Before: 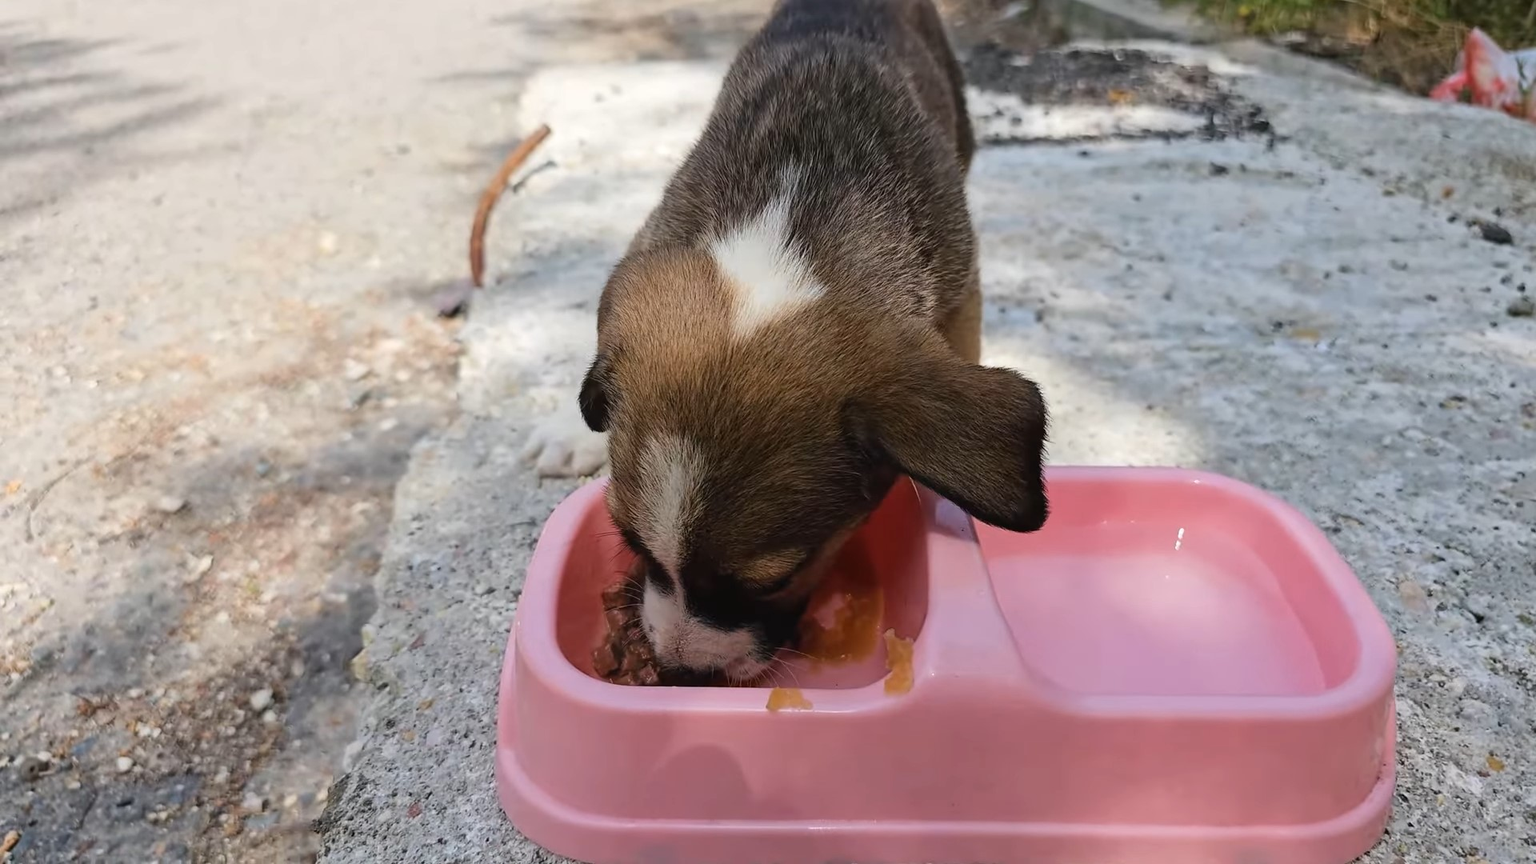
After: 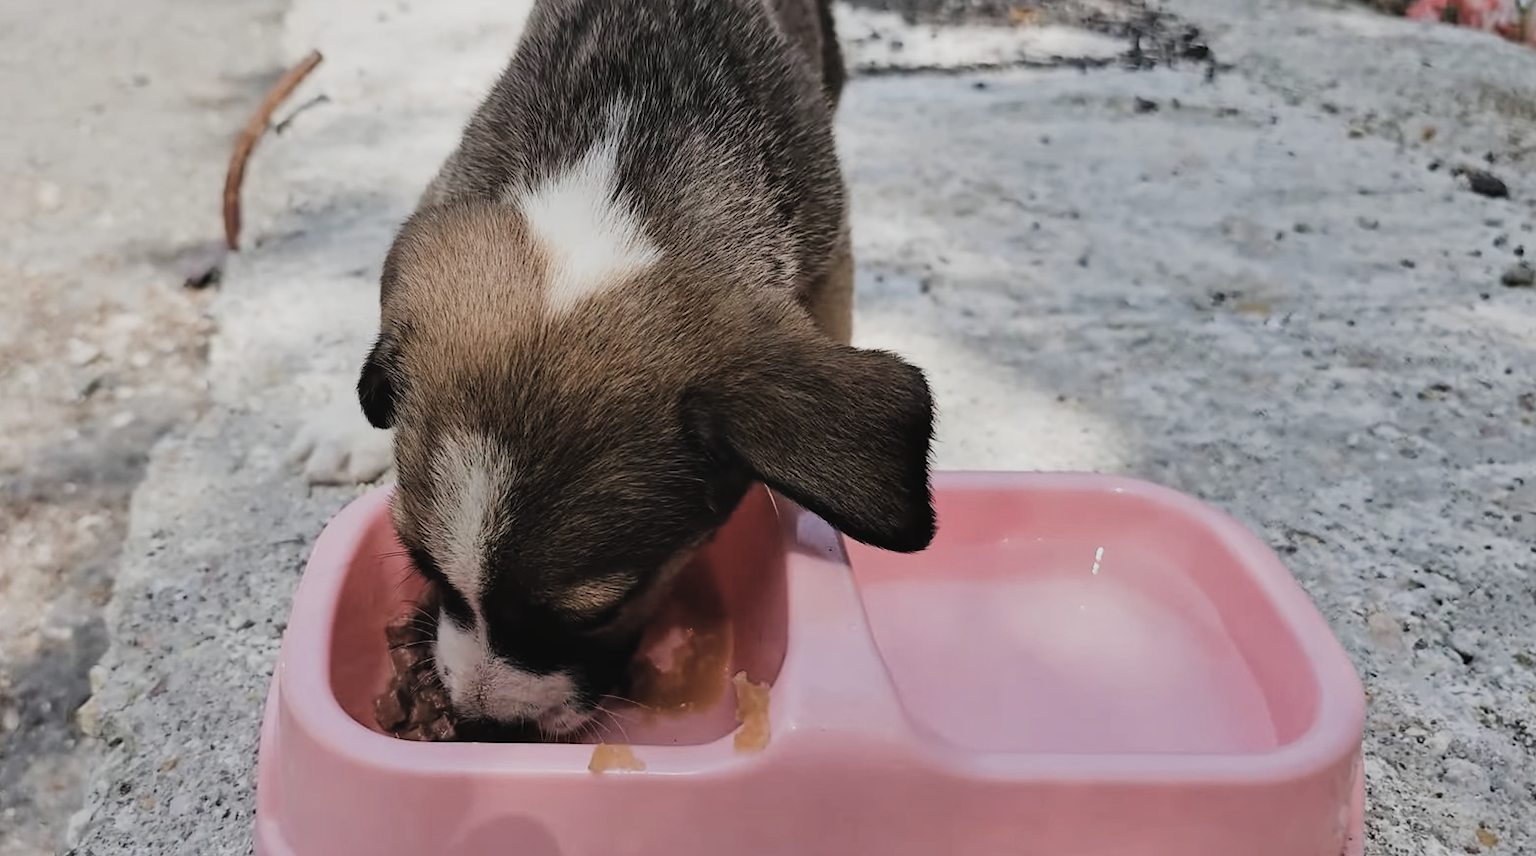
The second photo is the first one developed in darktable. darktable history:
crop: left 18.831%, top 9.778%, right 0.001%, bottom 9.7%
filmic rgb: black relative exposure -5.14 EV, white relative exposure 3.99 EV, hardness 2.88, contrast 1.298, highlights saturation mix -30.38%
color balance rgb: global offset › luminance 1.99%, linear chroma grading › global chroma -15.569%, perceptual saturation grading › global saturation 0.739%, perceptual saturation grading › highlights -30.678%, perceptual saturation grading › shadows 19.765%, perceptual brilliance grading › global brilliance 2.483%, perceptual brilliance grading › highlights -3.92%
shadows and highlights: soften with gaussian
